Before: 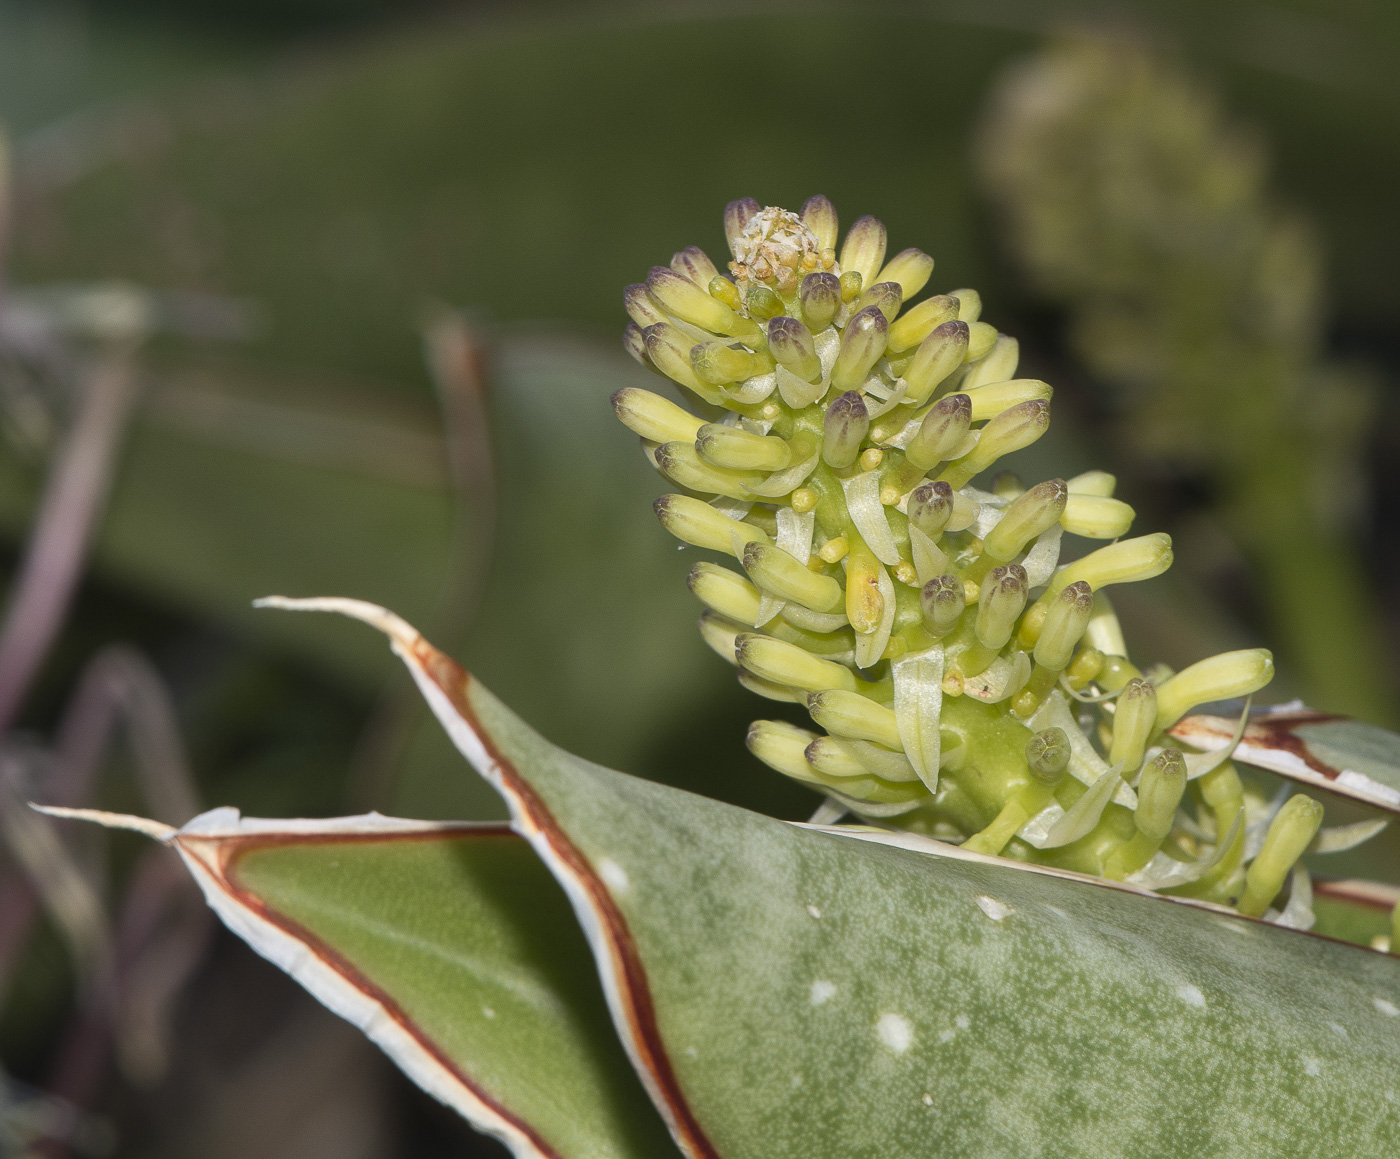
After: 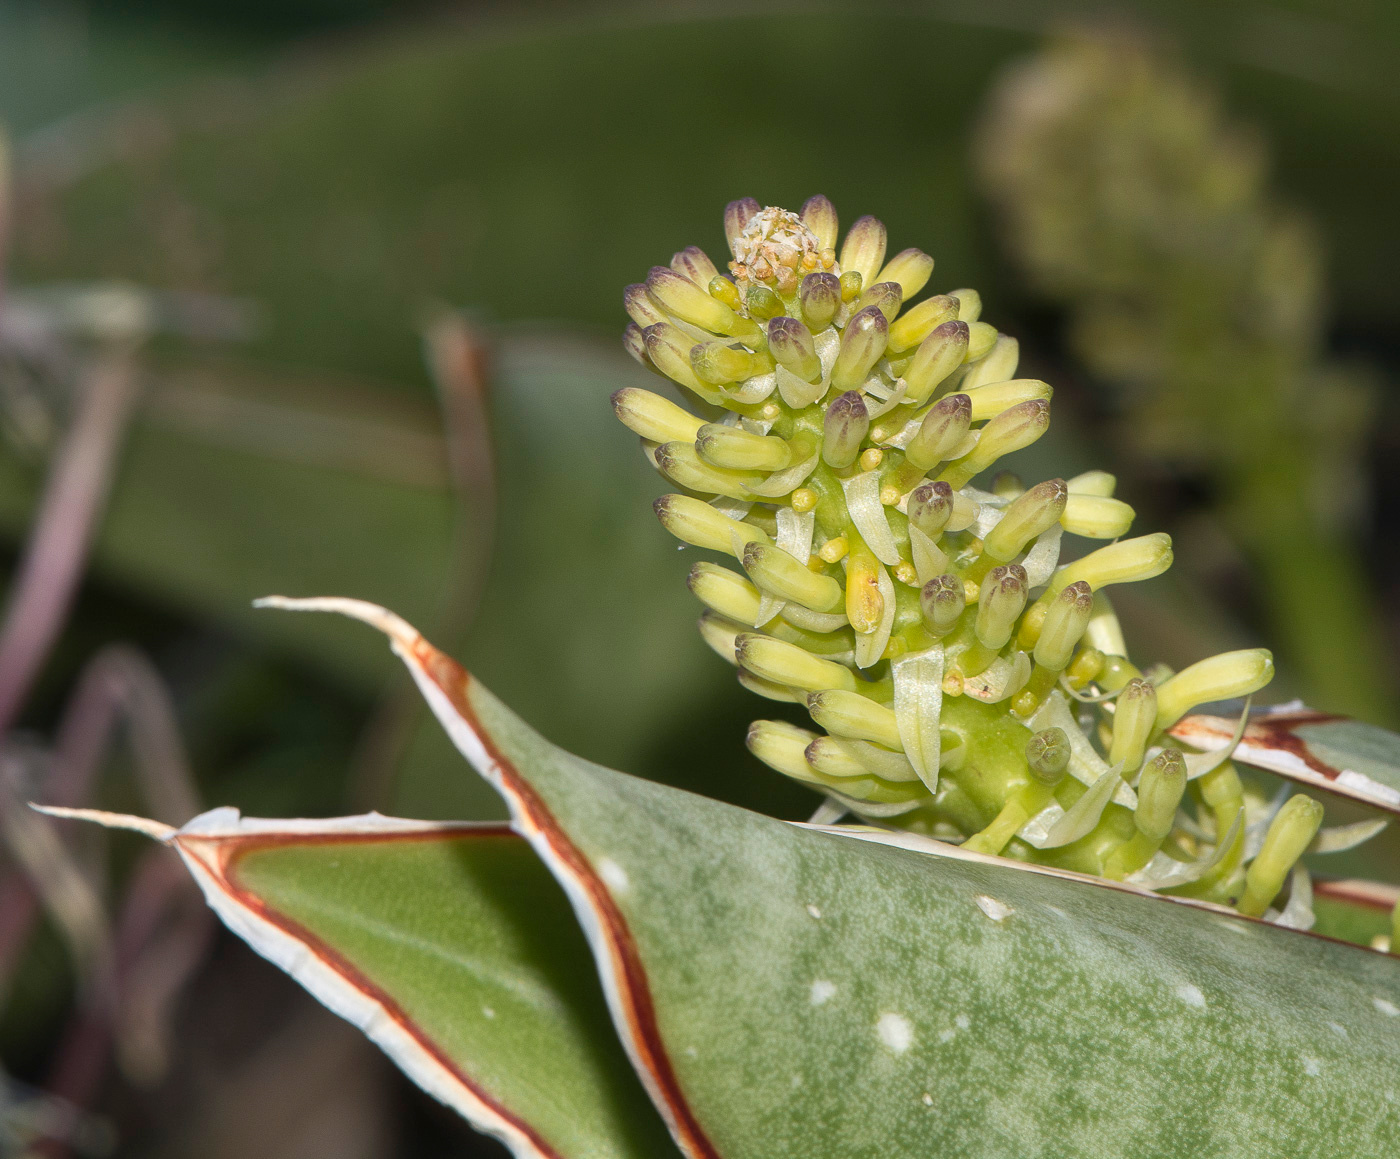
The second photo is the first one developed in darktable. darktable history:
exposure: exposure 0.126 EV, compensate highlight preservation false
